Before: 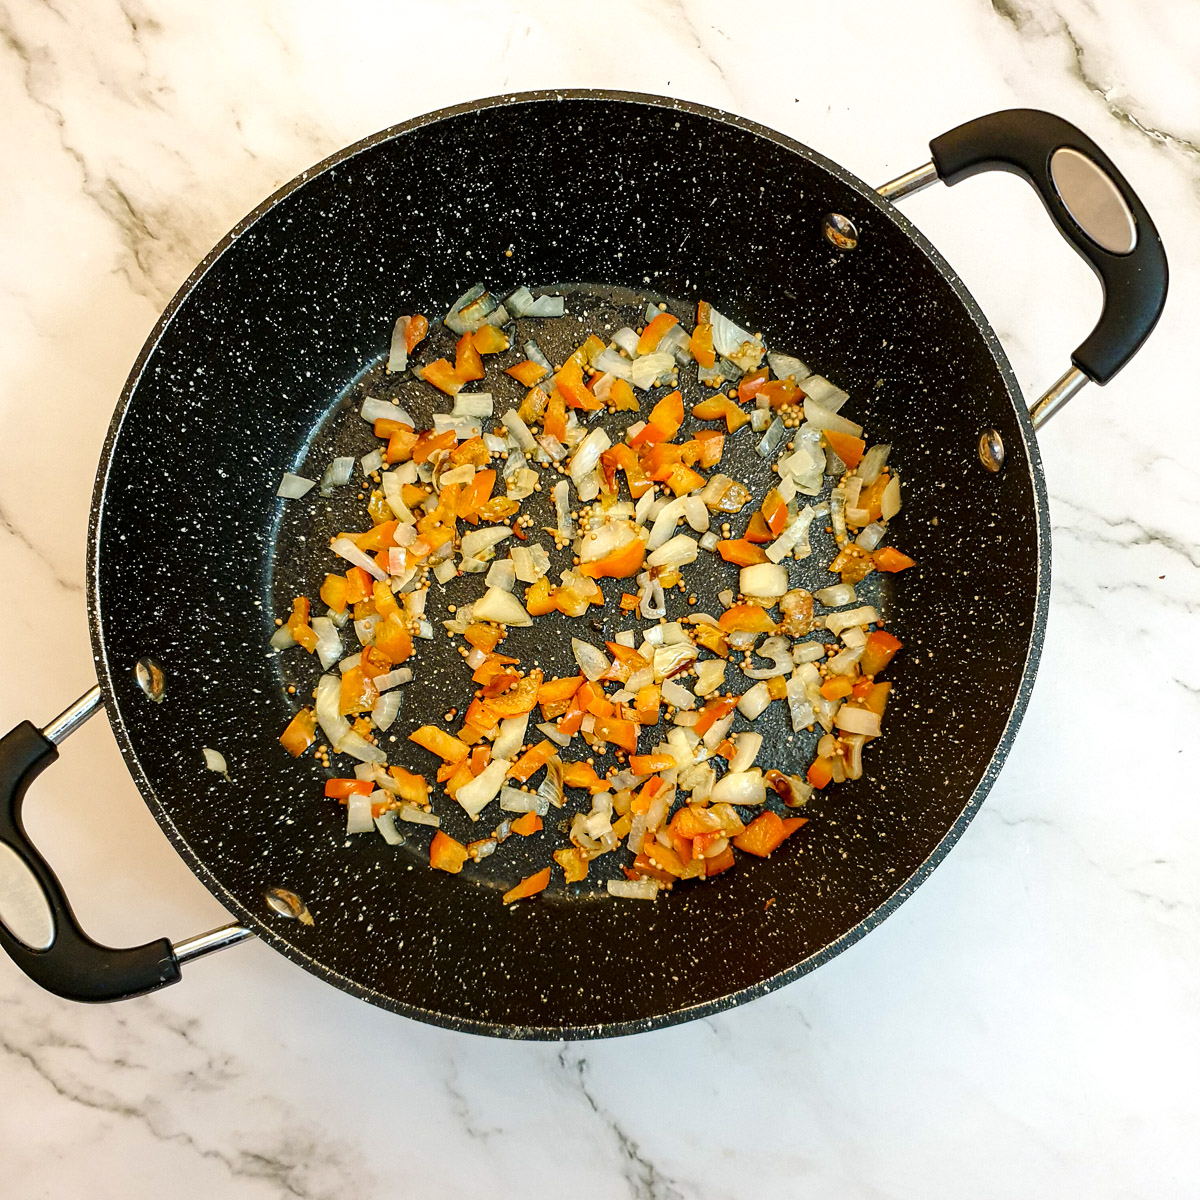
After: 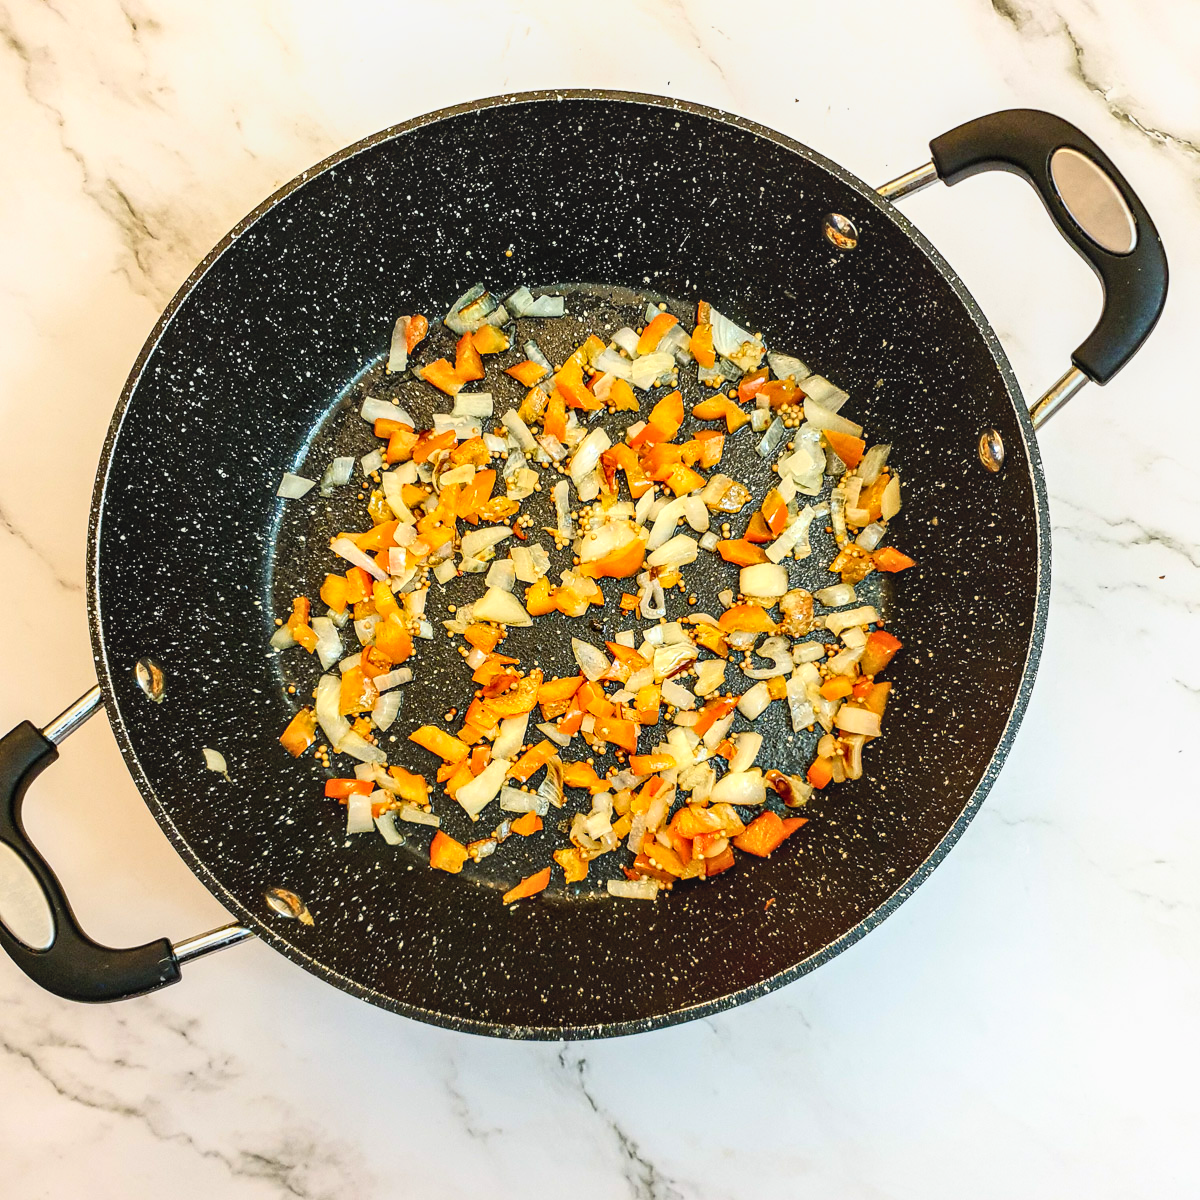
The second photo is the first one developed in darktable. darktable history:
local contrast: on, module defaults
contrast brightness saturation: contrast 0.203, brightness 0.149, saturation 0.146
